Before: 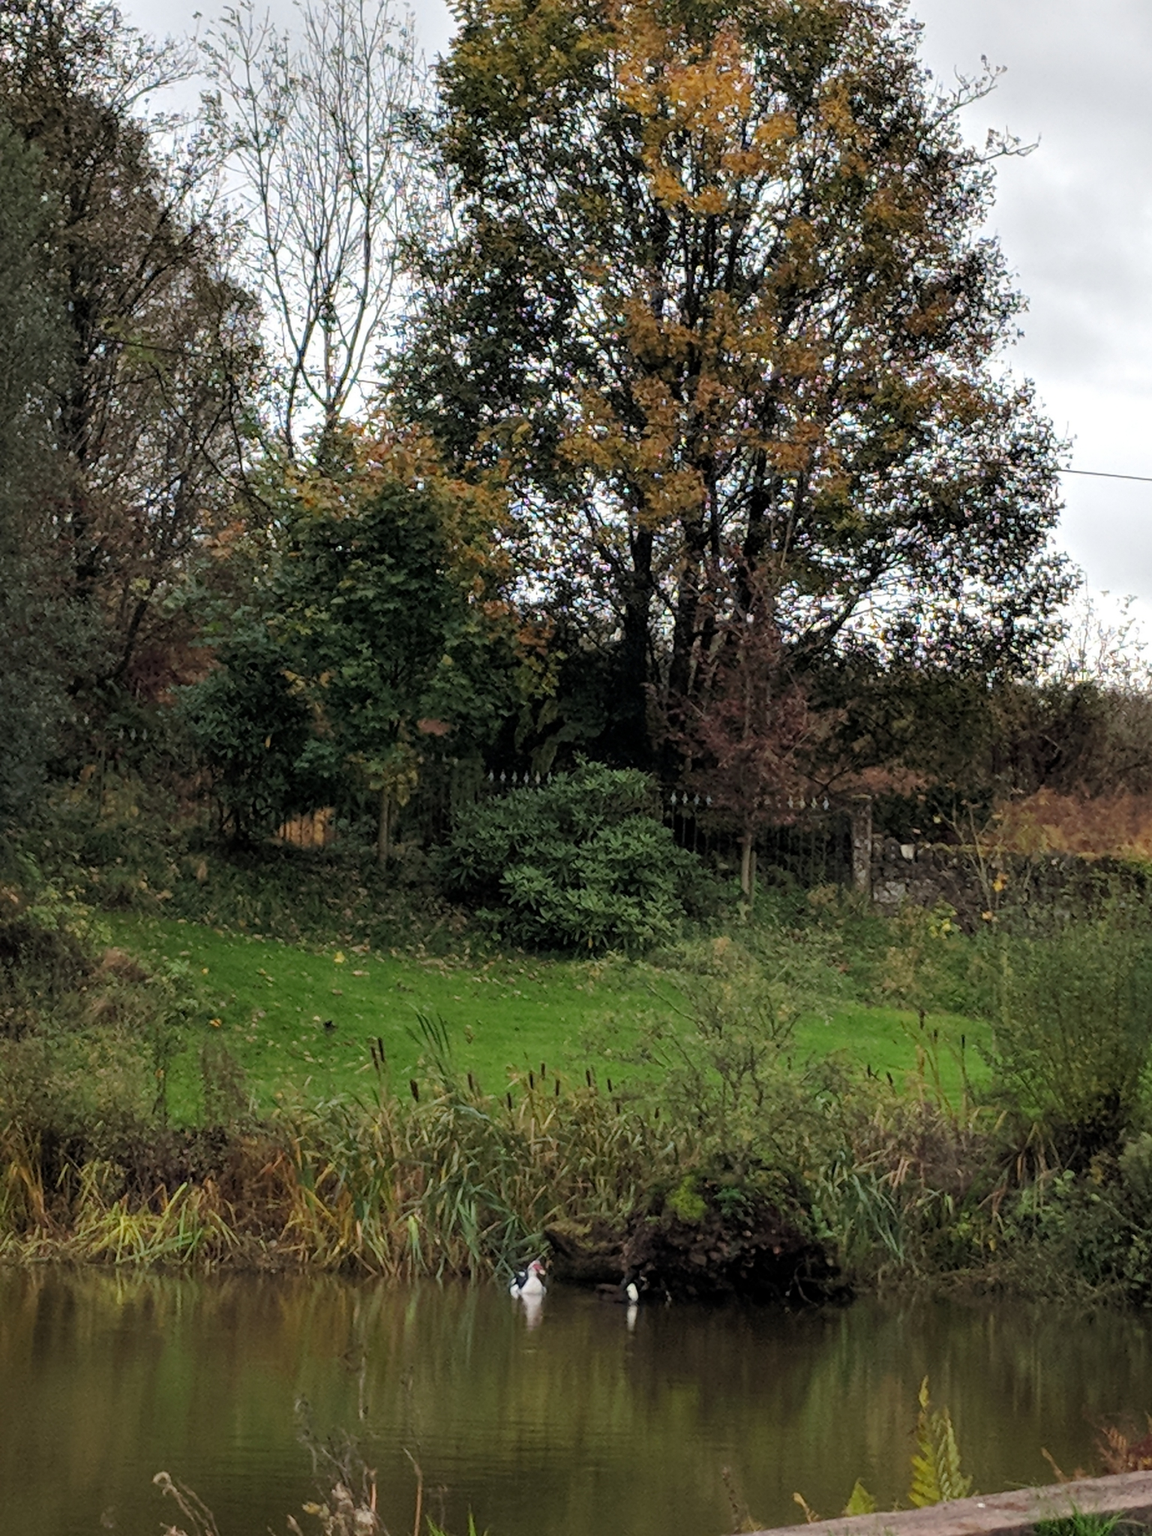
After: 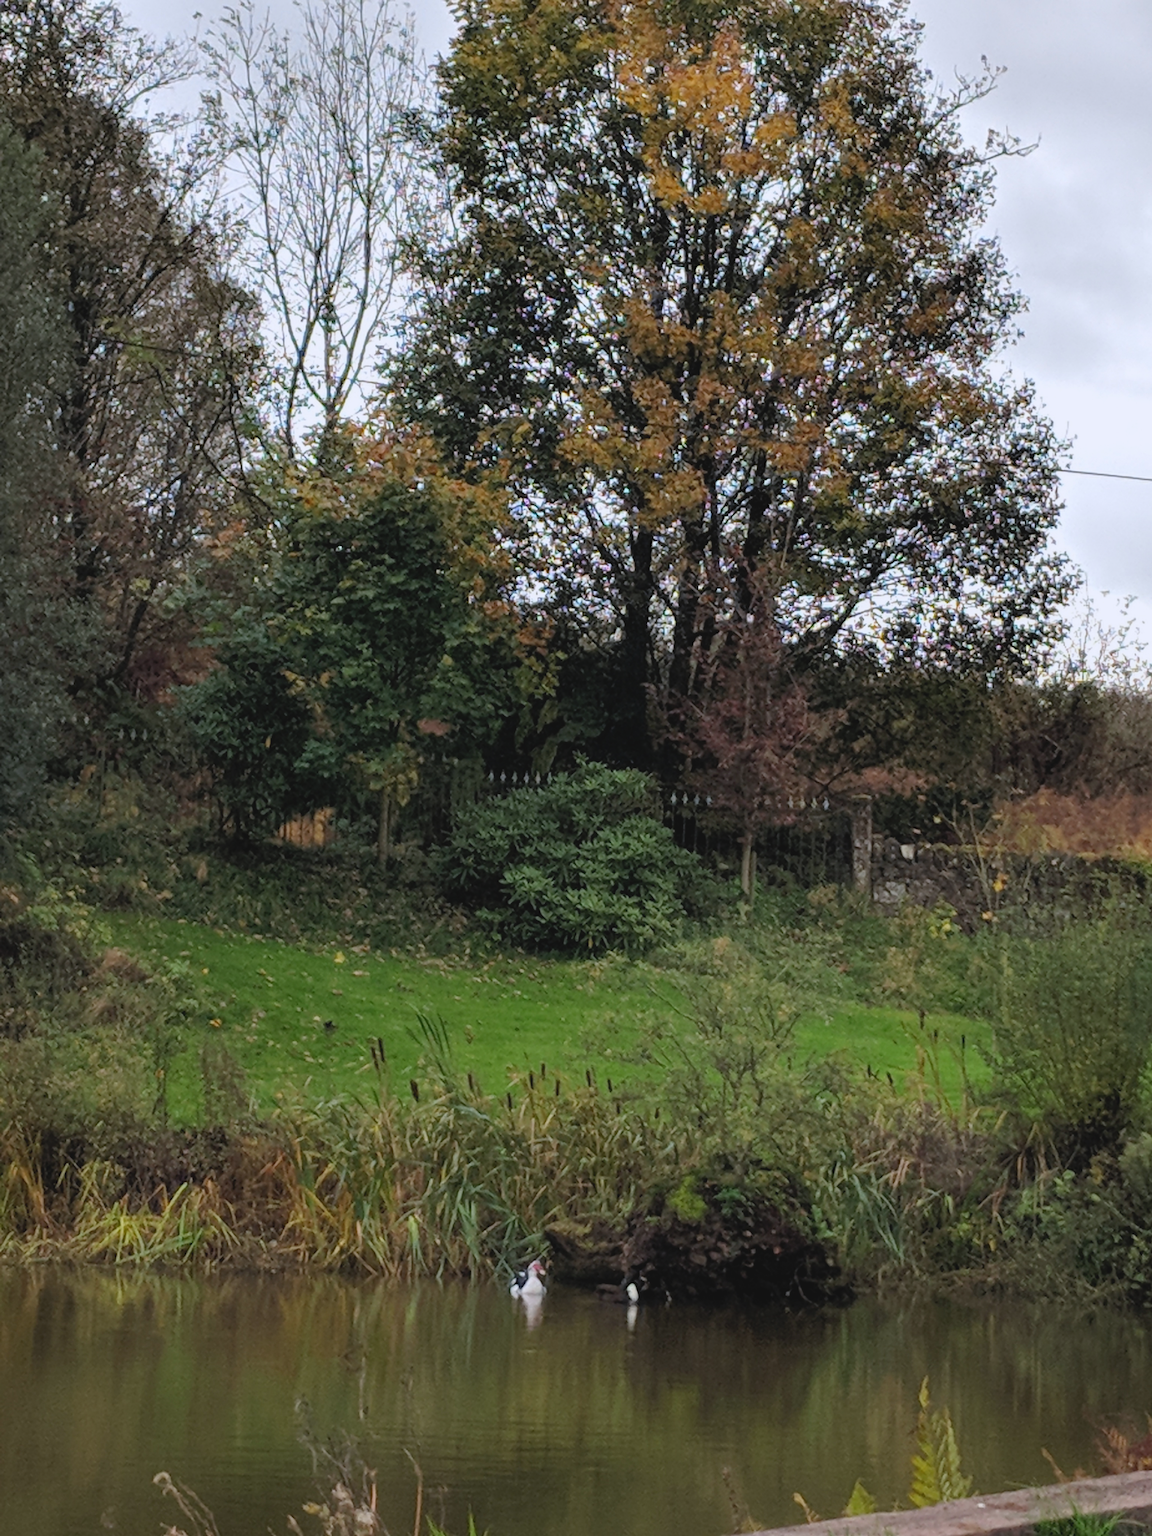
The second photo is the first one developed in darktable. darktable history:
white balance: red 0.984, blue 1.059
contrast brightness saturation: contrast -0.11
